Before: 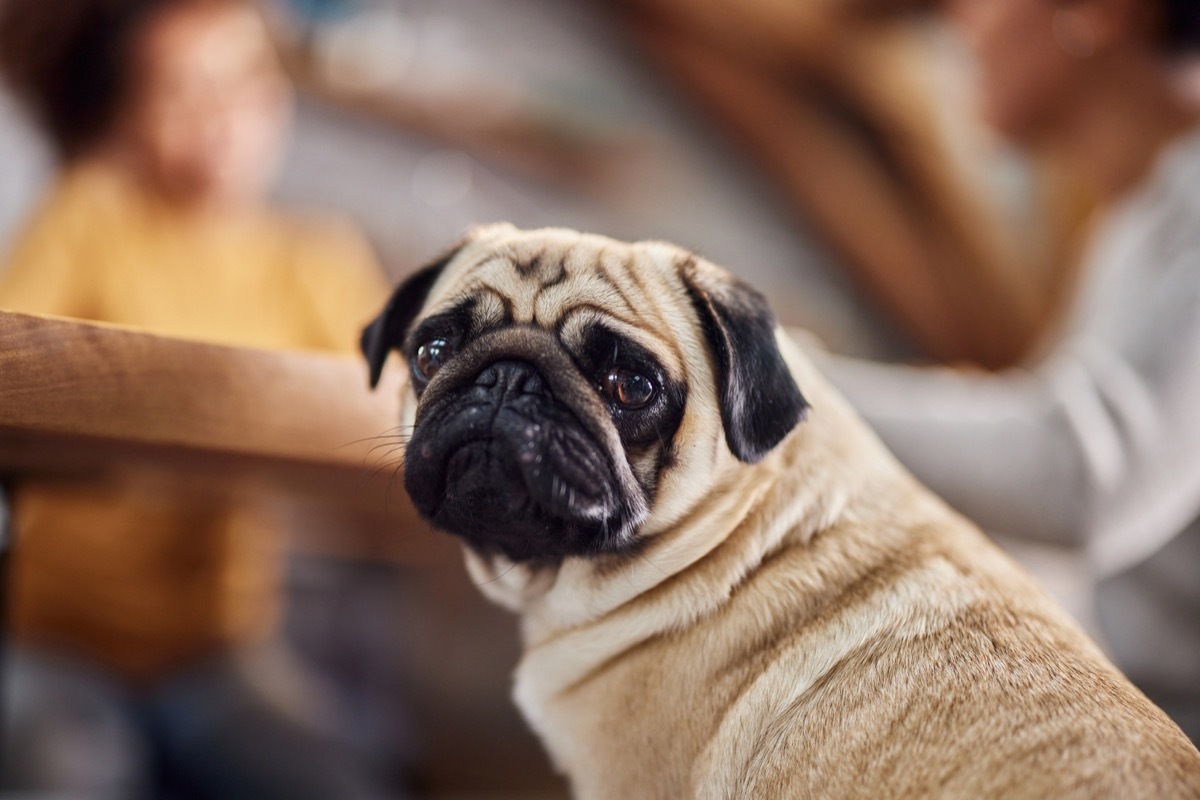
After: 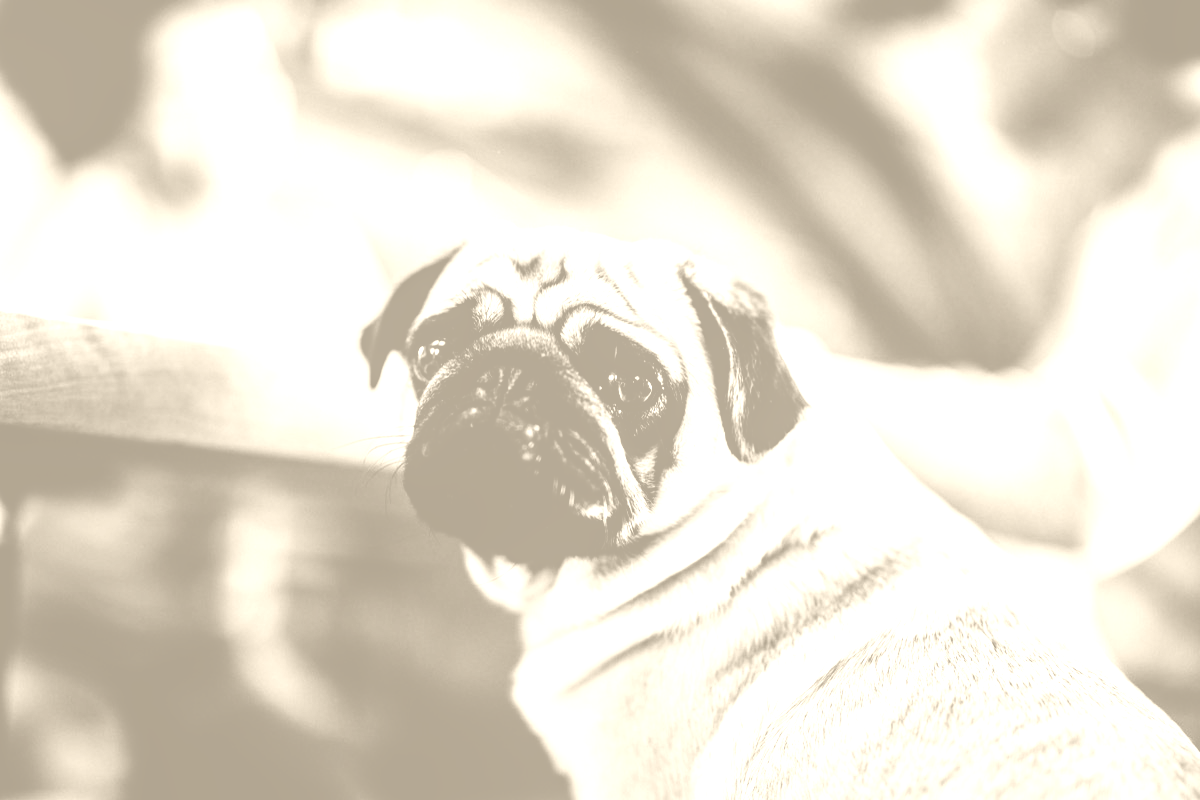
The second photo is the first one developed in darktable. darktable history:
tone equalizer: -8 EV -0.75 EV, -7 EV -0.7 EV, -6 EV -0.6 EV, -5 EV -0.4 EV, -3 EV 0.4 EV, -2 EV 0.6 EV, -1 EV 0.7 EV, +0 EV 0.75 EV, edges refinement/feathering 500, mask exposure compensation -1.57 EV, preserve details no
filmic rgb: black relative exposure -5 EV, white relative exposure 3.5 EV, hardness 3.19, contrast 1.5, highlights saturation mix -50%
colorize: hue 36°, saturation 71%, lightness 80.79%
local contrast: on, module defaults
shadows and highlights: radius 125.46, shadows 21.19, highlights -21.19, low approximation 0.01
